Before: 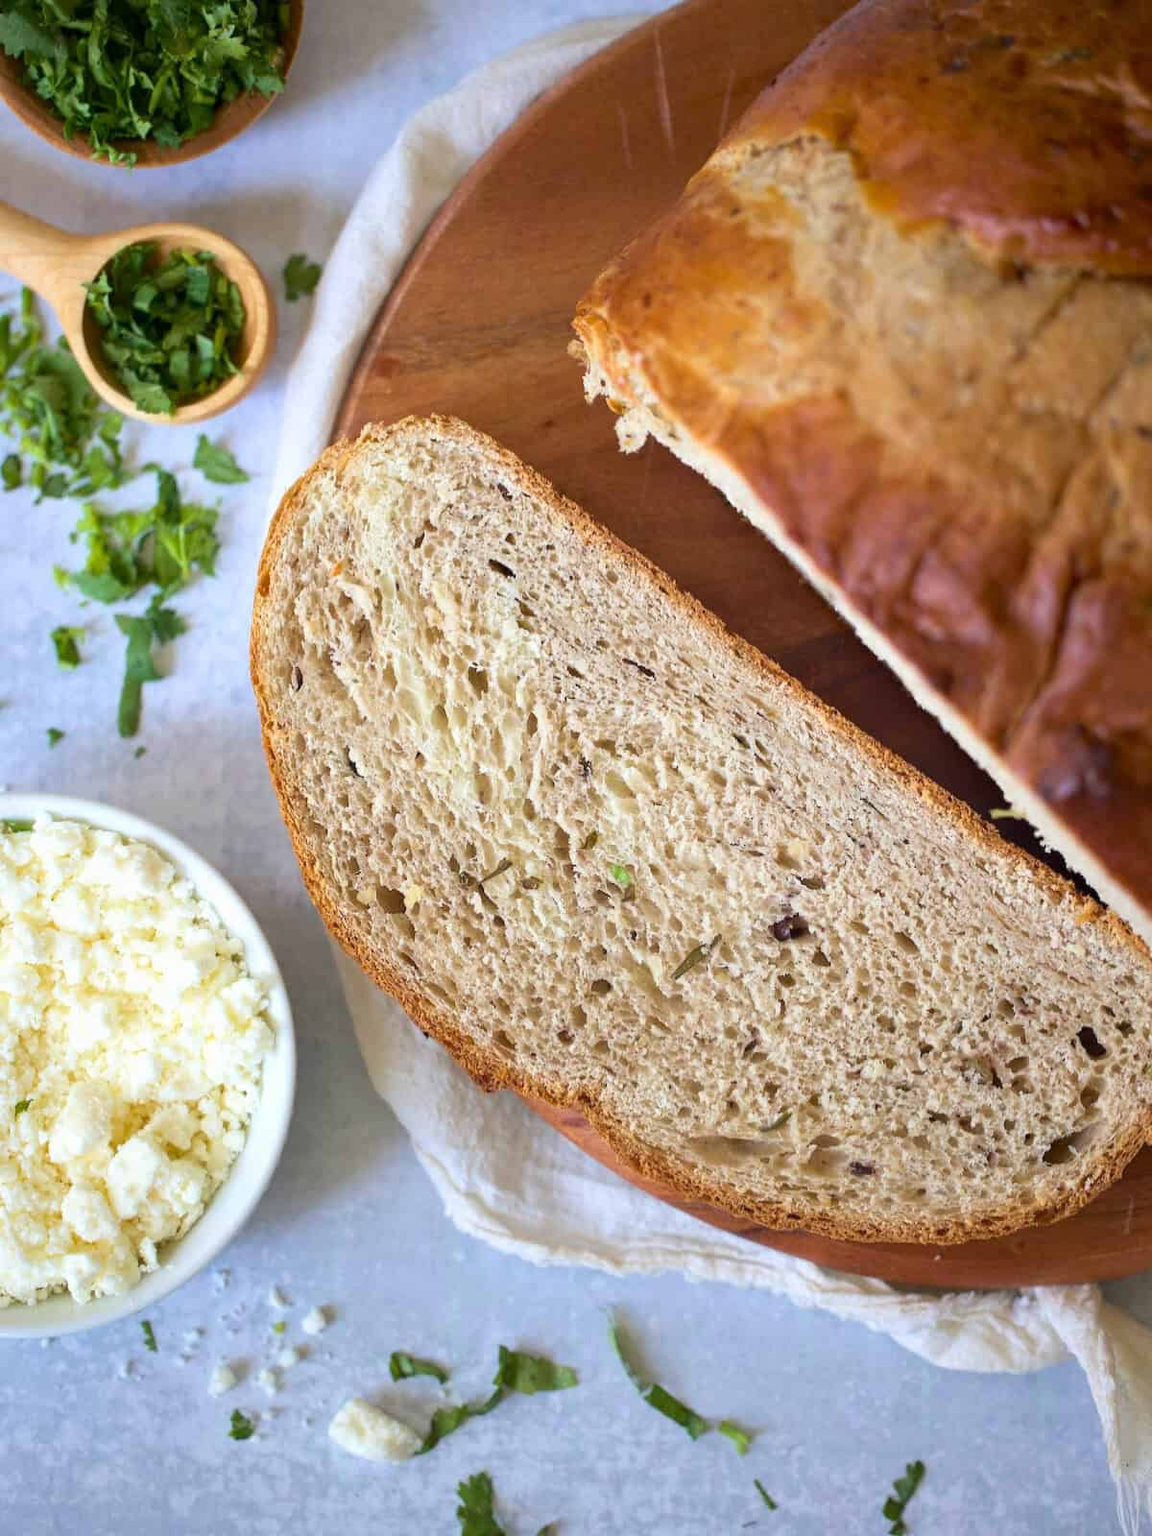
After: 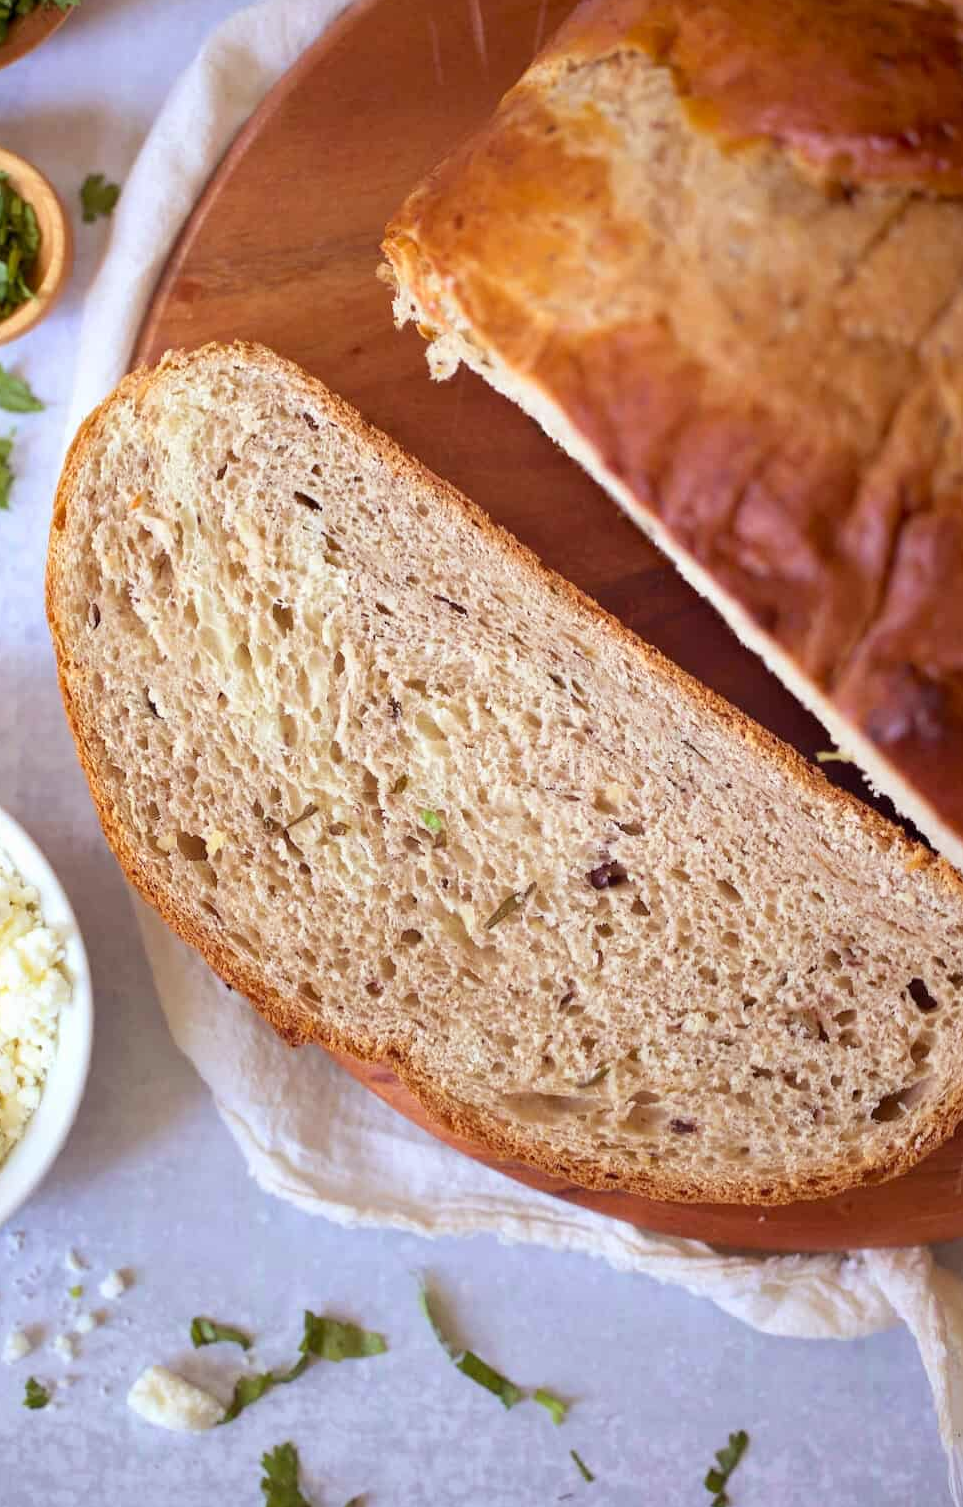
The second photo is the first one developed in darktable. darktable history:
rgb levels: mode RGB, independent channels, levels [[0, 0.474, 1], [0, 0.5, 1], [0, 0.5, 1]]
crop and rotate: left 17.959%, top 5.771%, right 1.742%
